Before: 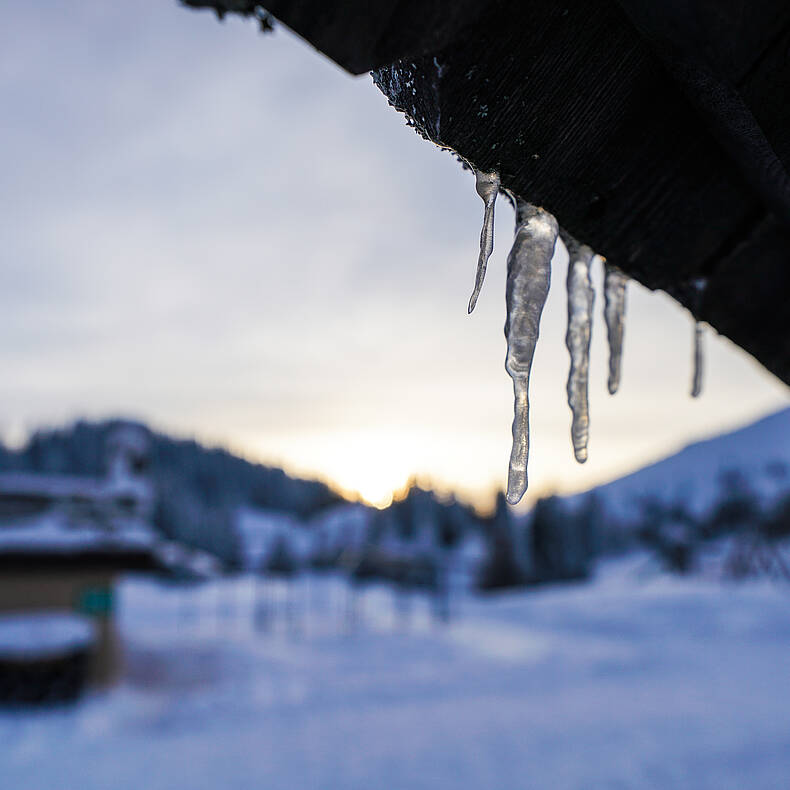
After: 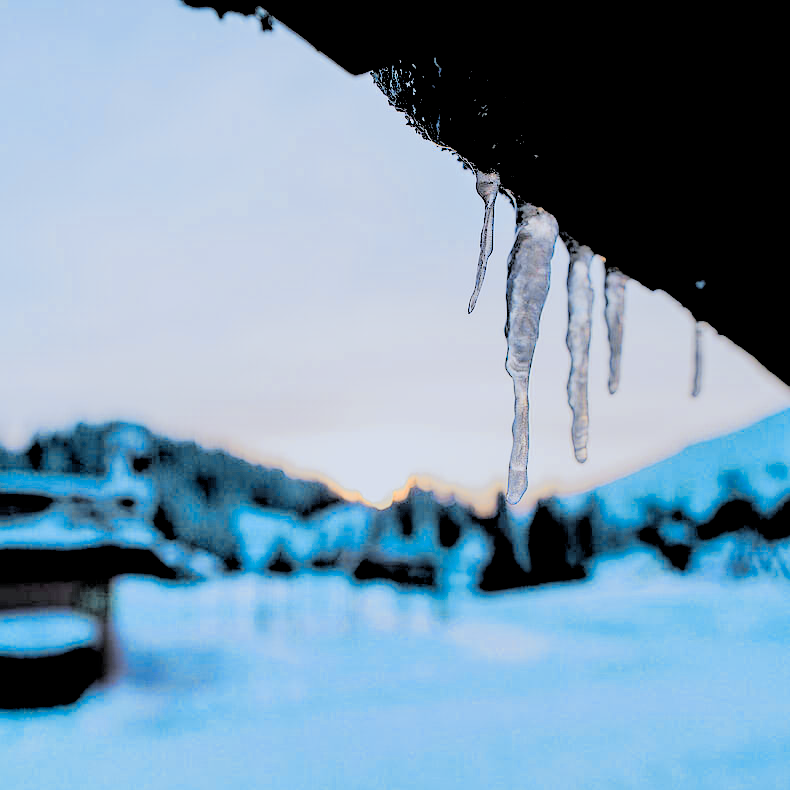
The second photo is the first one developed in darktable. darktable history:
white balance: red 0.967, blue 1.119, emerald 0.756
color zones: curves: ch0 [(0.009, 0.528) (0.136, 0.6) (0.255, 0.586) (0.39, 0.528) (0.522, 0.584) (0.686, 0.736) (0.849, 0.561)]; ch1 [(0.045, 0.781) (0.14, 0.416) (0.257, 0.695) (0.442, 0.032) (0.738, 0.338) (0.818, 0.632) (0.891, 0.741) (1, 0.704)]; ch2 [(0, 0.667) (0.141, 0.52) (0.26, 0.37) (0.474, 0.432) (0.743, 0.286)]
rgb levels: levels [[0.027, 0.429, 0.996], [0, 0.5, 1], [0, 0.5, 1]]
filmic rgb: black relative exposure -4.14 EV, white relative exposure 5.1 EV, hardness 2.11, contrast 1.165
